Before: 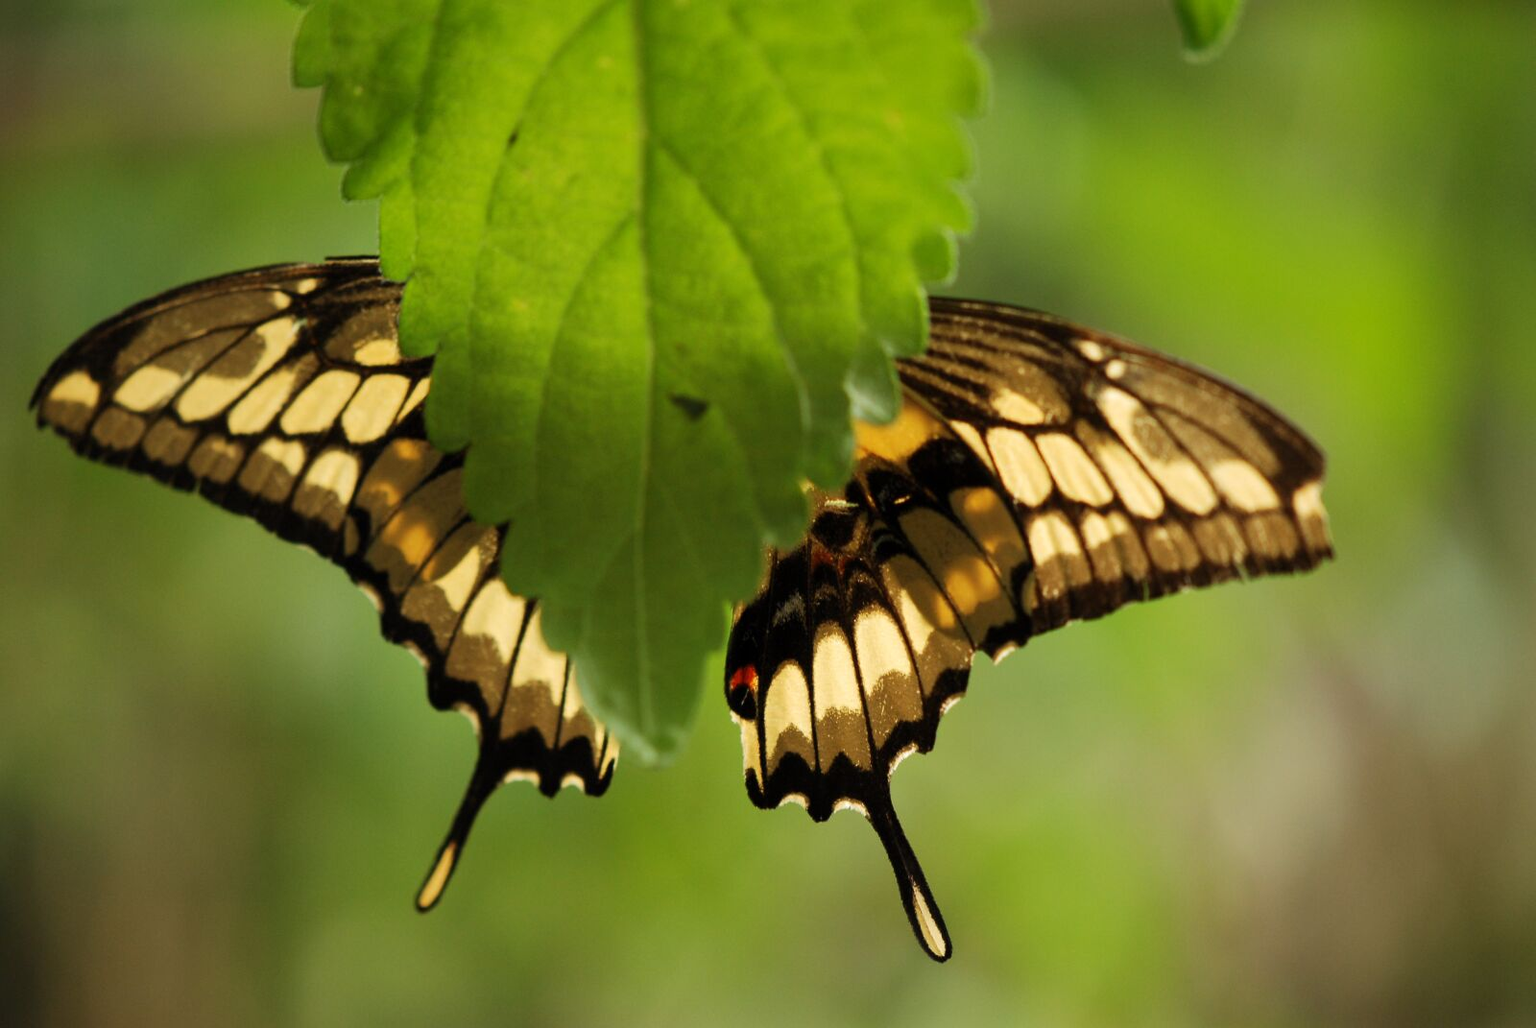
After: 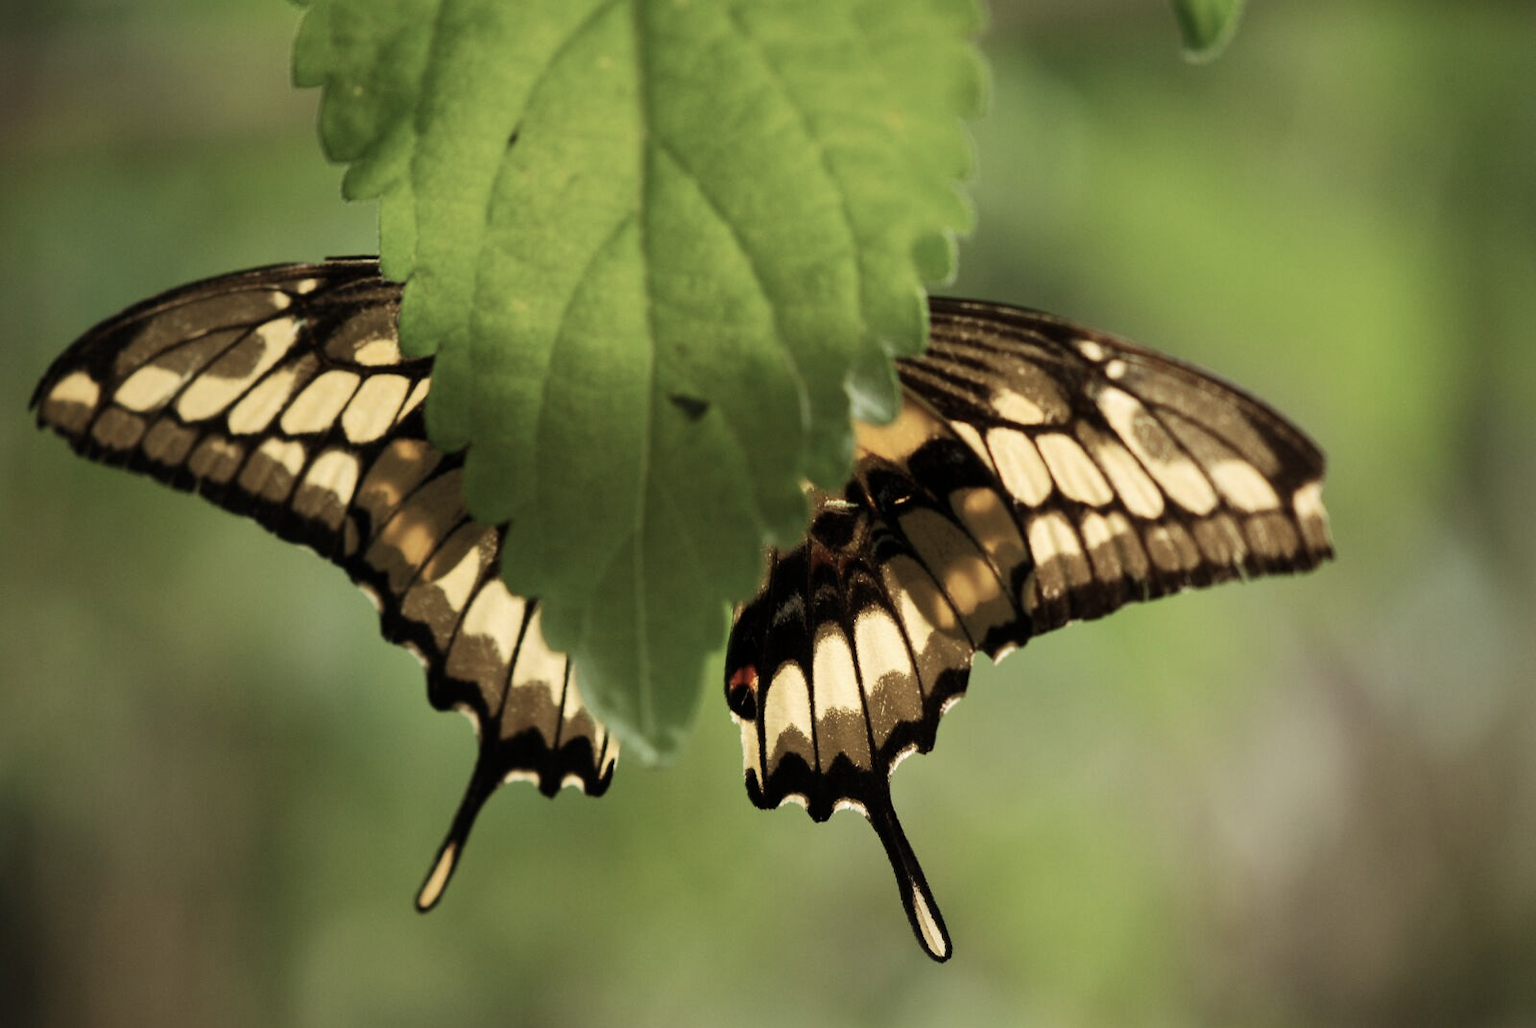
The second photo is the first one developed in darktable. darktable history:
tone curve: curves: ch0 [(0, 0) (0.253, 0.237) (1, 1)]; ch1 [(0, 0) (0.411, 0.385) (0.502, 0.506) (0.557, 0.565) (0.66, 0.683) (1, 1)]; ch2 [(0, 0) (0.394, 0.413) (0.5, 0.5) (1, 1)], preserve colors none
contrast brightness saturation: contrast 0.1, saturation -0.358
color correction: highlights b* -0.051
